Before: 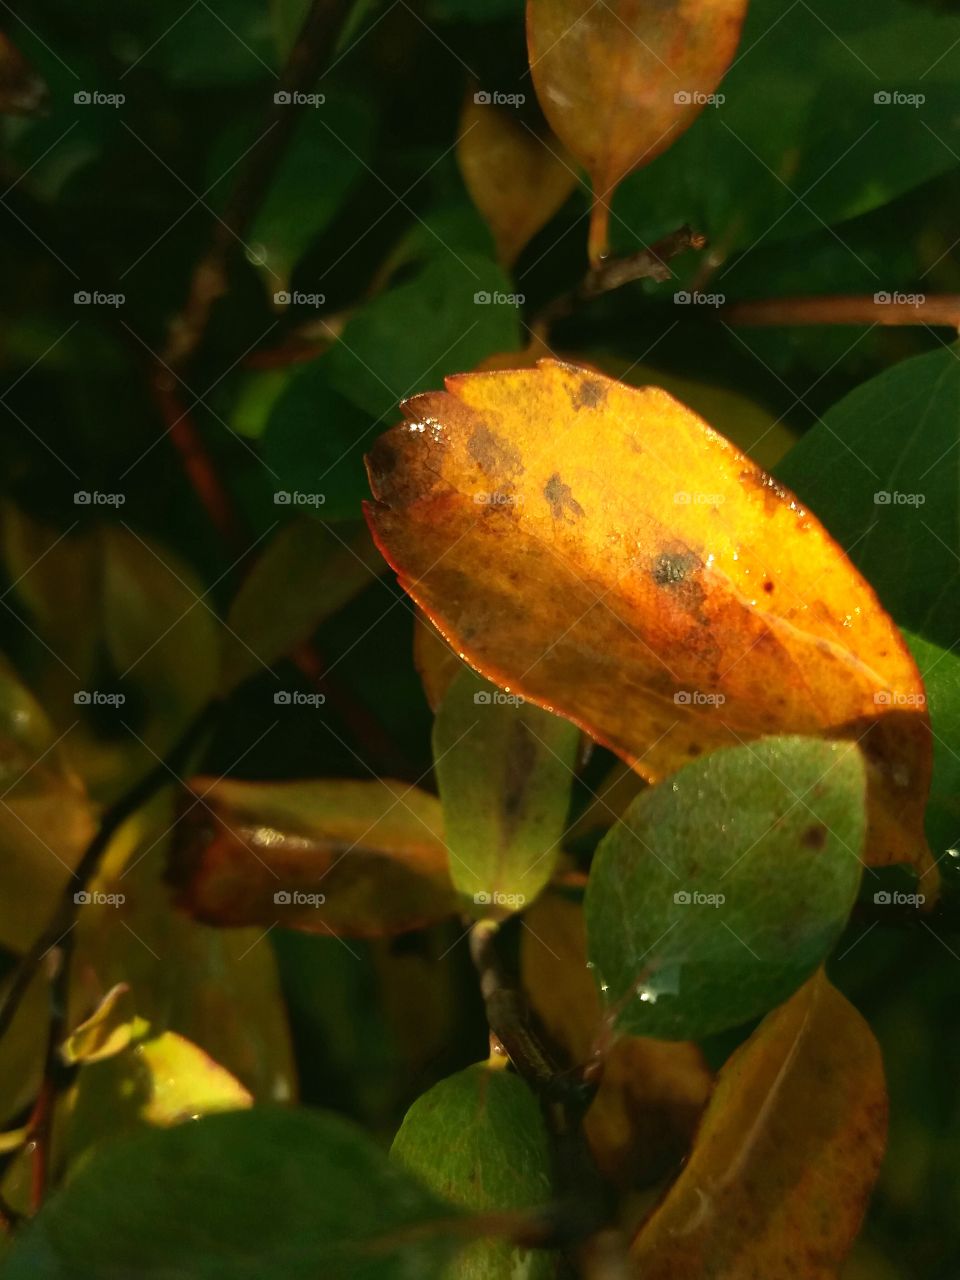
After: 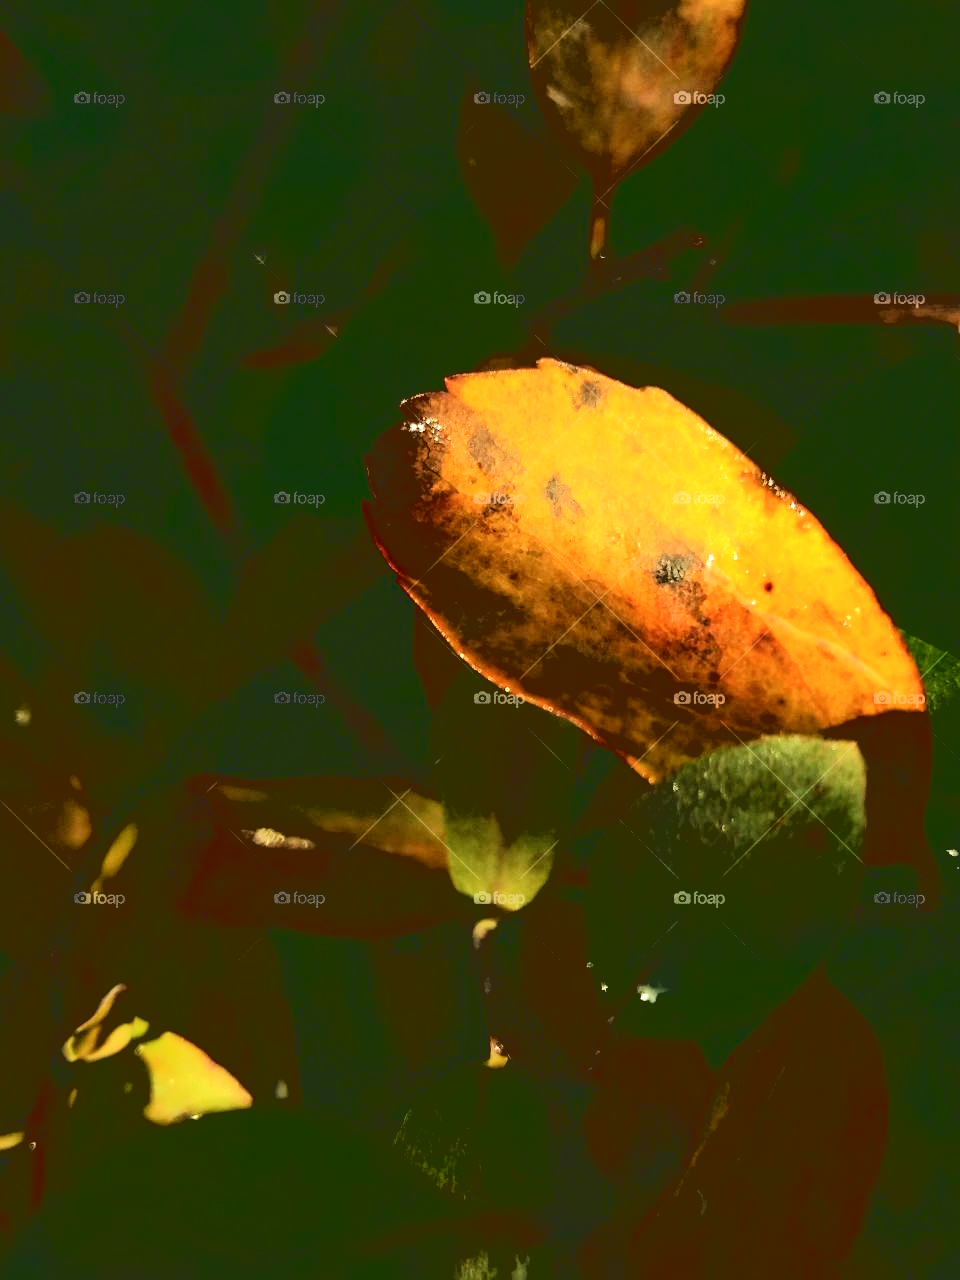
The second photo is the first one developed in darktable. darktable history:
contrast brightness saturation: contrast 0.14
base curve: curves: ch0 [(0.065, 0.026) (0.236, 0.358) (0.53, 0.546) (0.777, 0.841) (0.924, 0.992)], preserve colors average RGB
